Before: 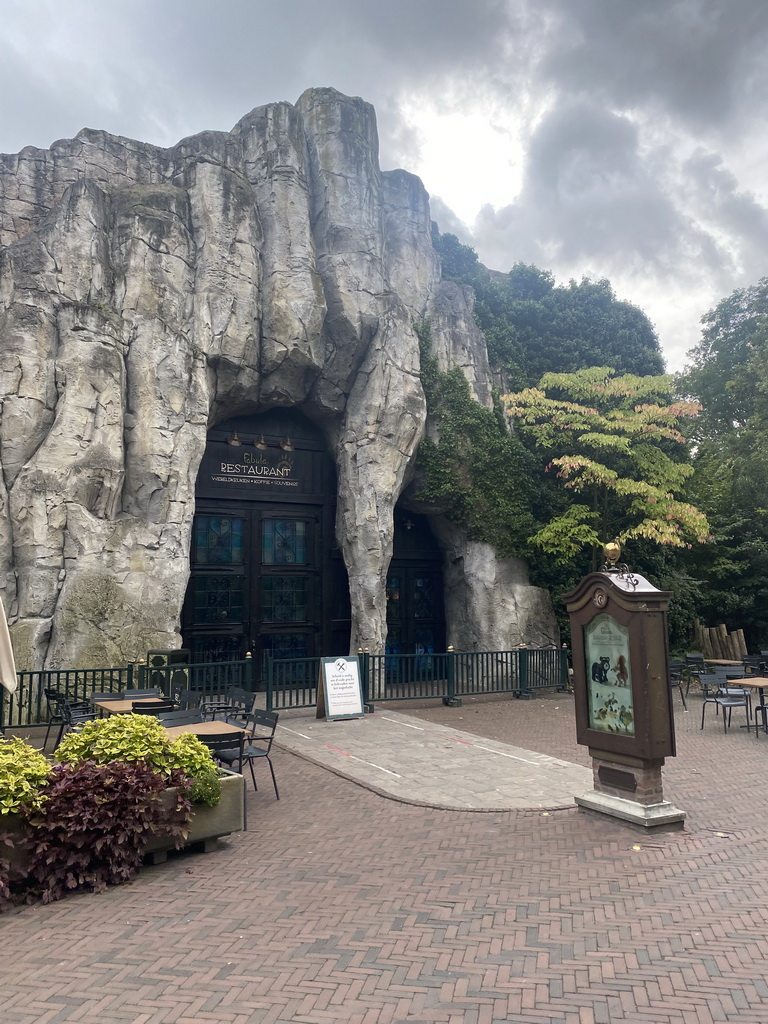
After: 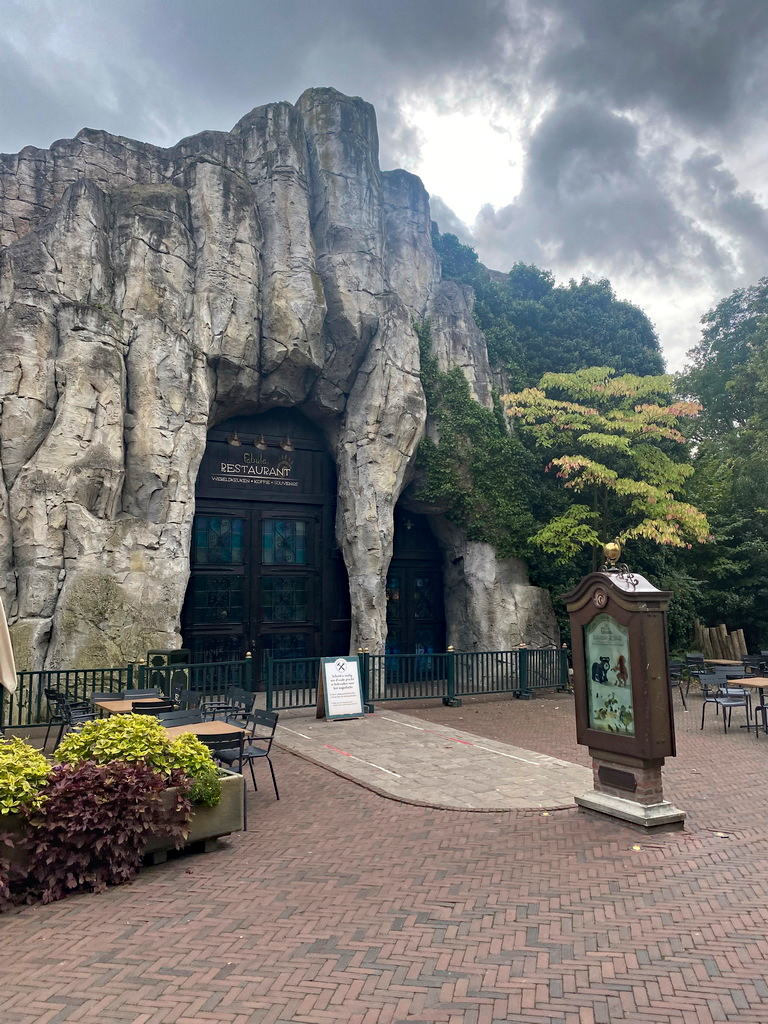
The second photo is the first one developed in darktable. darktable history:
shadows and highlights: radius 119.72, shadows 41.65, highlights -62.37, soften with gaussian
haze removal: strength 0.298, distance 0.243, compatibility mode true, adaptive false
